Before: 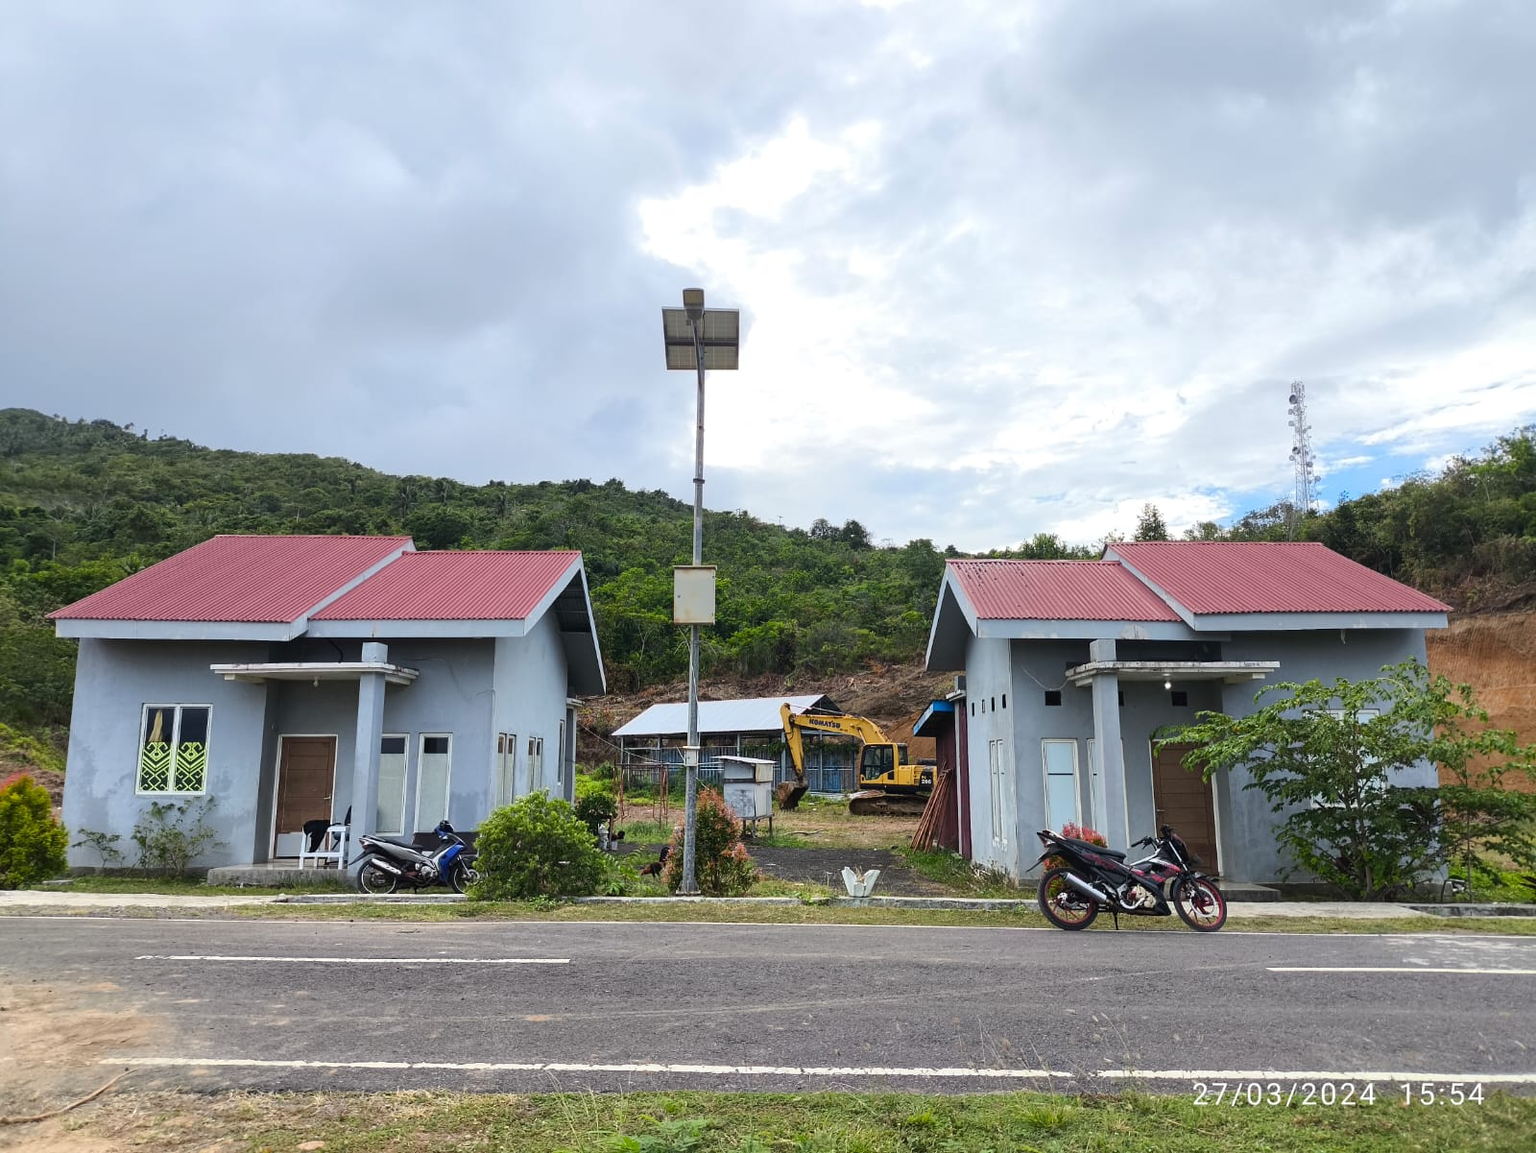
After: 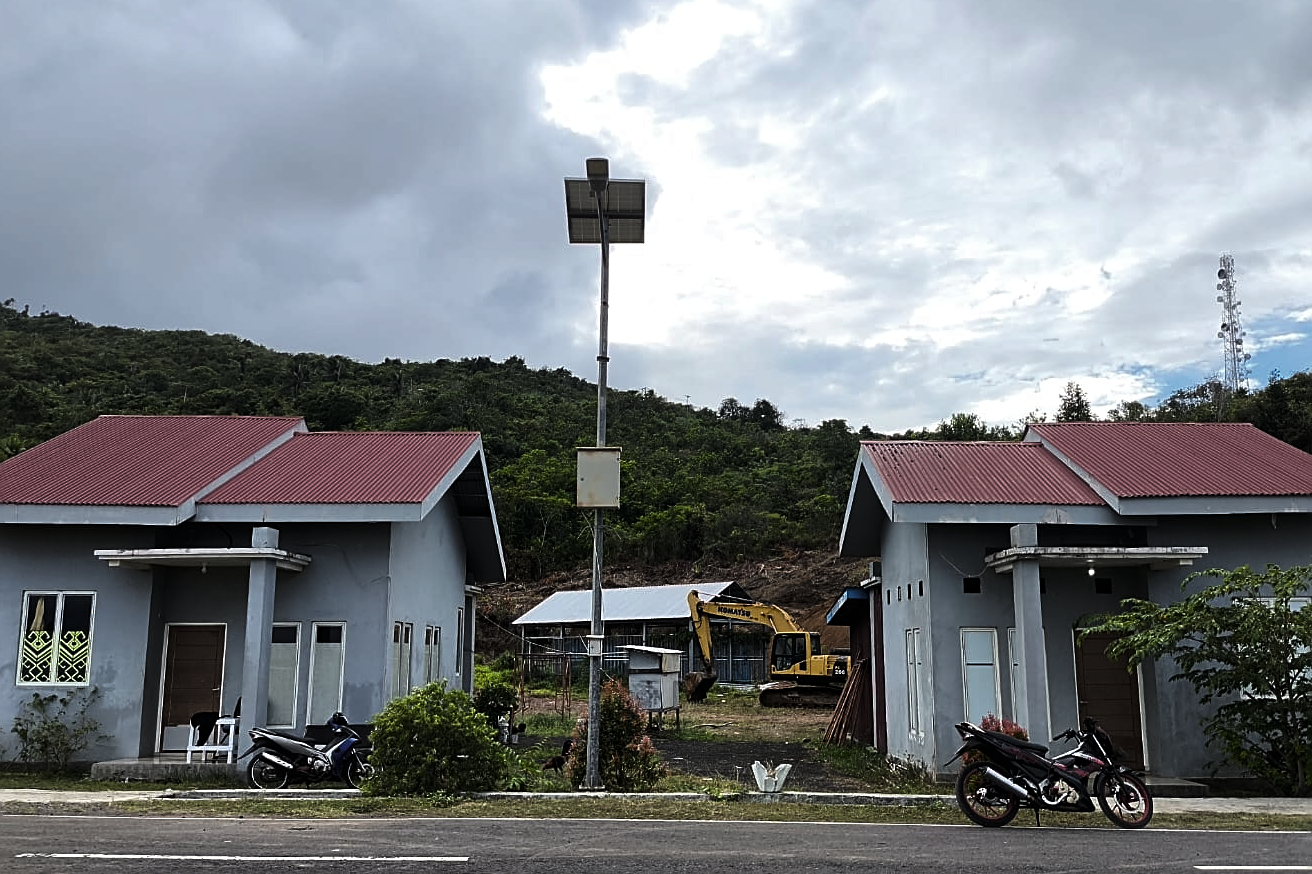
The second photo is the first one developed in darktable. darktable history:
sharpen: on, module defaults
crop: left 7.856%, top 11.836%, right 10.12%, bottom 15.387%
levels: levels [0, 0.618, 1]
